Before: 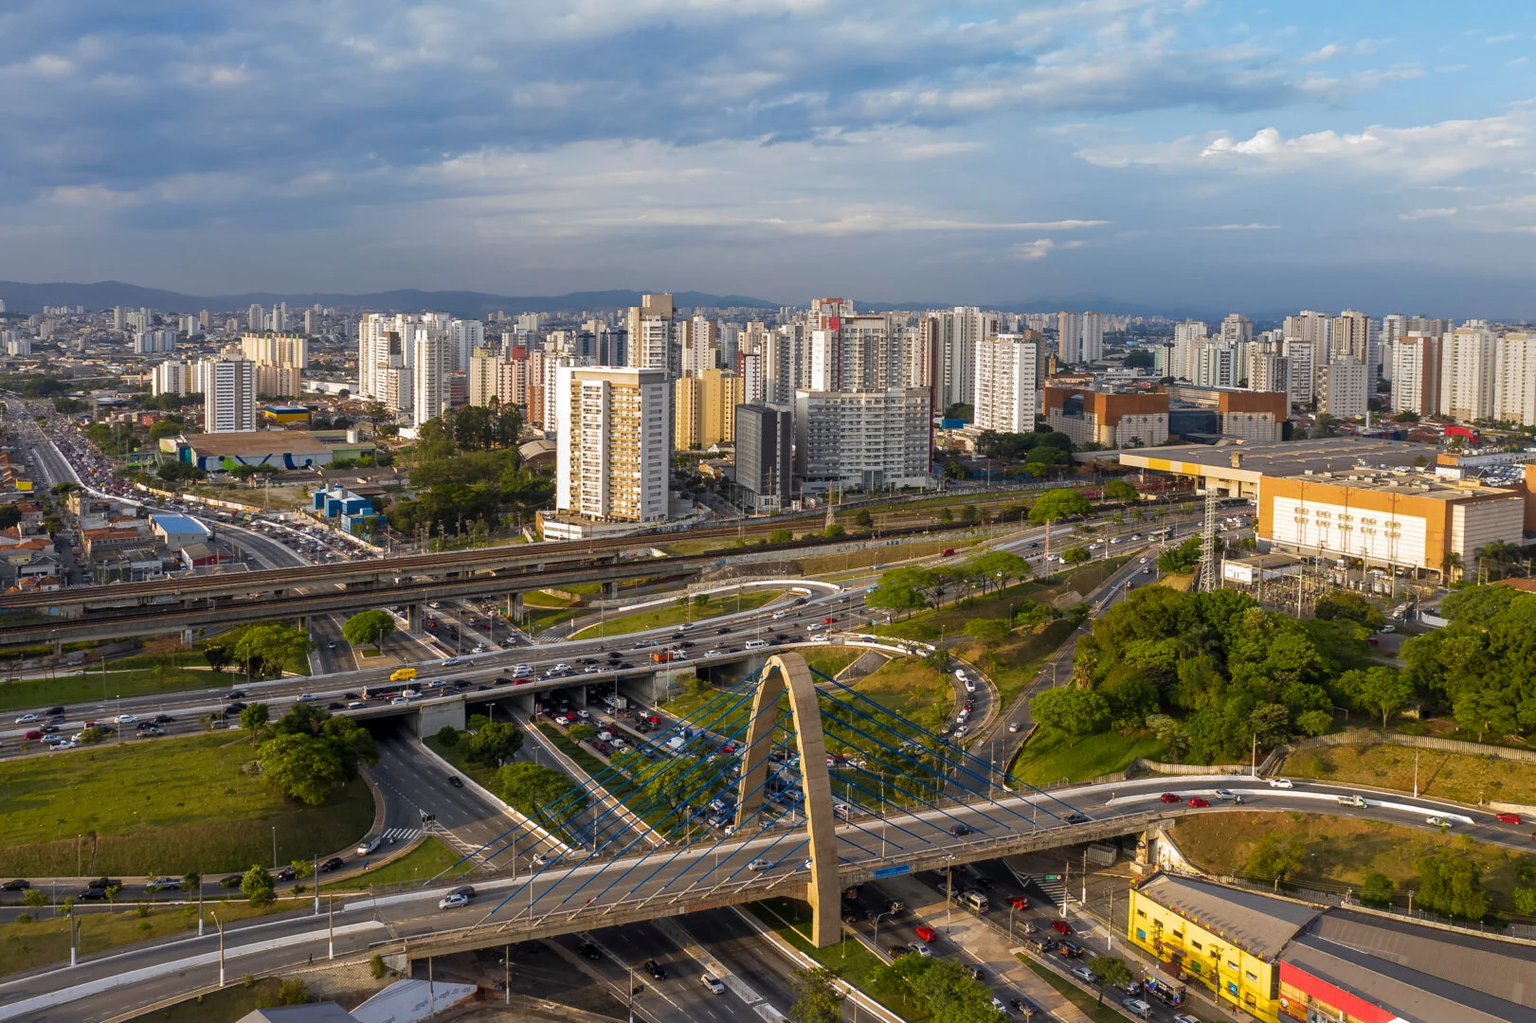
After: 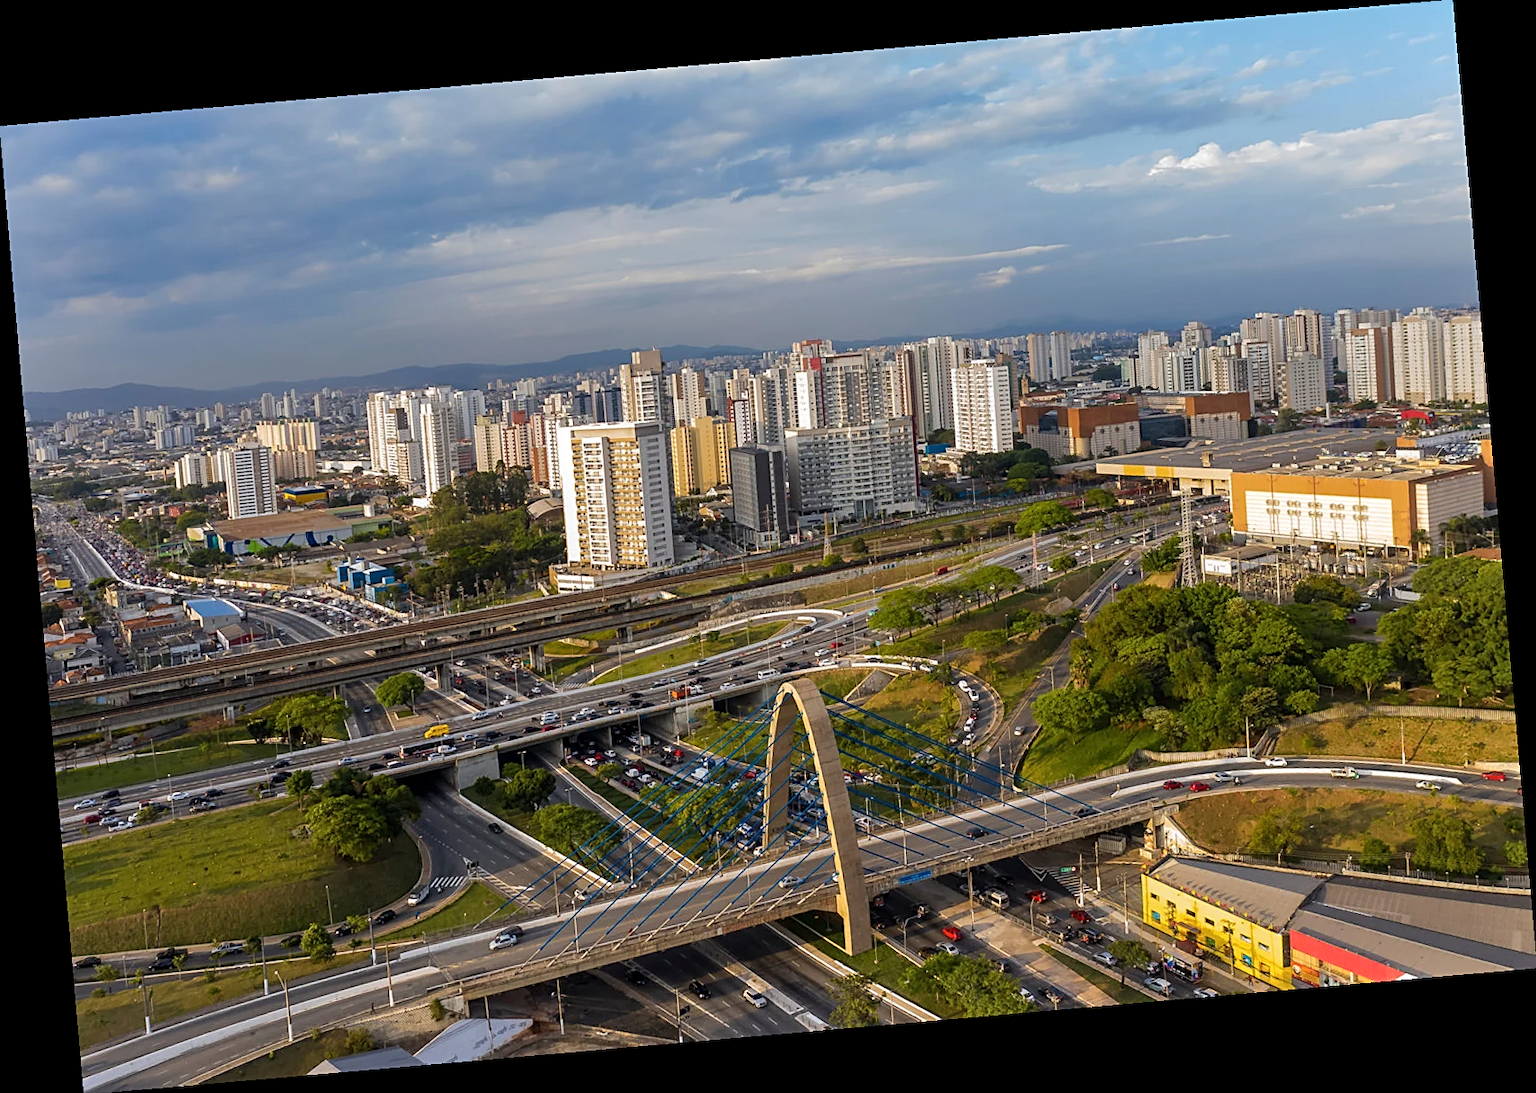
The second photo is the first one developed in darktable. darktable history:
rotate and perspective: rotation -4.98°, automatic cropping off
shadows and highlights: radius 125.46, shadows 30.51, highlights -30.51, low approximation 0.01, soften with gaussian
tone equalizer: -8 EV -1.84 EV, -7 EV -1.16 EV, -6 EV -1.62 EV, smoothing diameter 25%, edges refinement/feathering 10, preserve details guided filter
sharpen: on, module defaults
